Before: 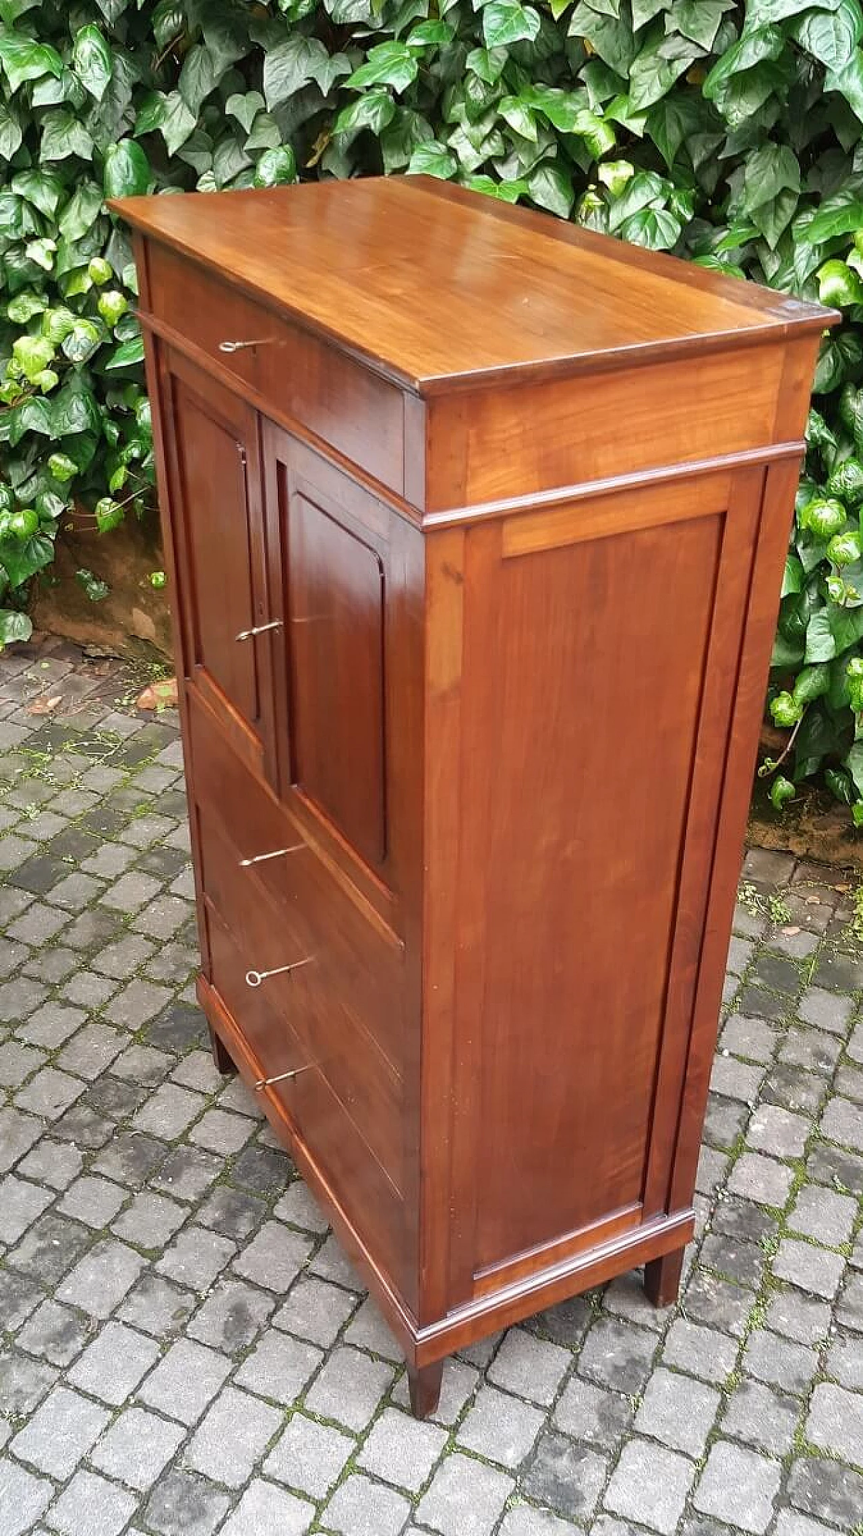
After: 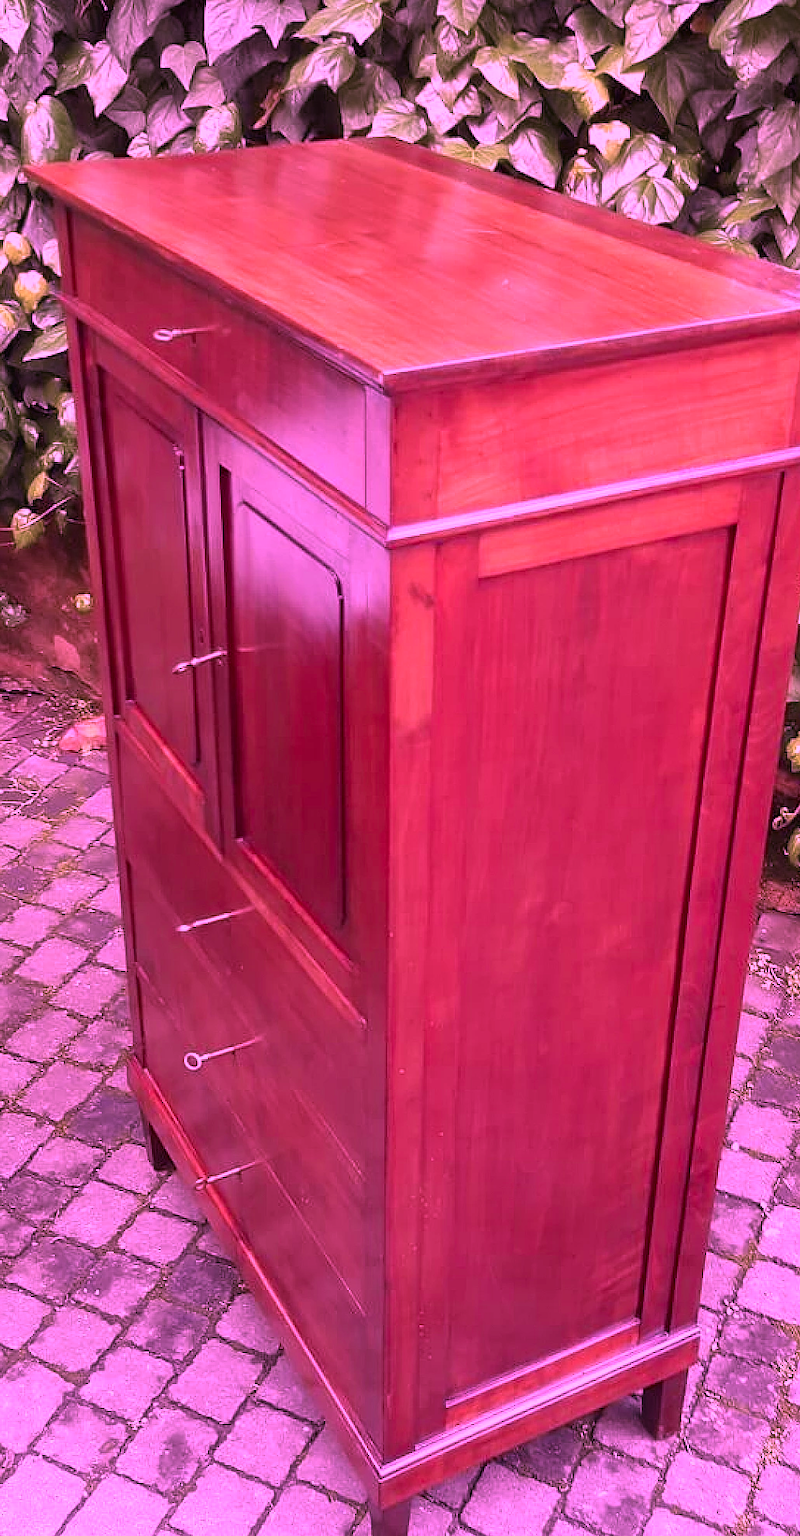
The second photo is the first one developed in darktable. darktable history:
crop: left 9.987%, top 3.629%, right 9.29%, bottom 9.357%
color calibration: illuminant custom, x 0.261, y 0.52, temperature 7049.41 K
